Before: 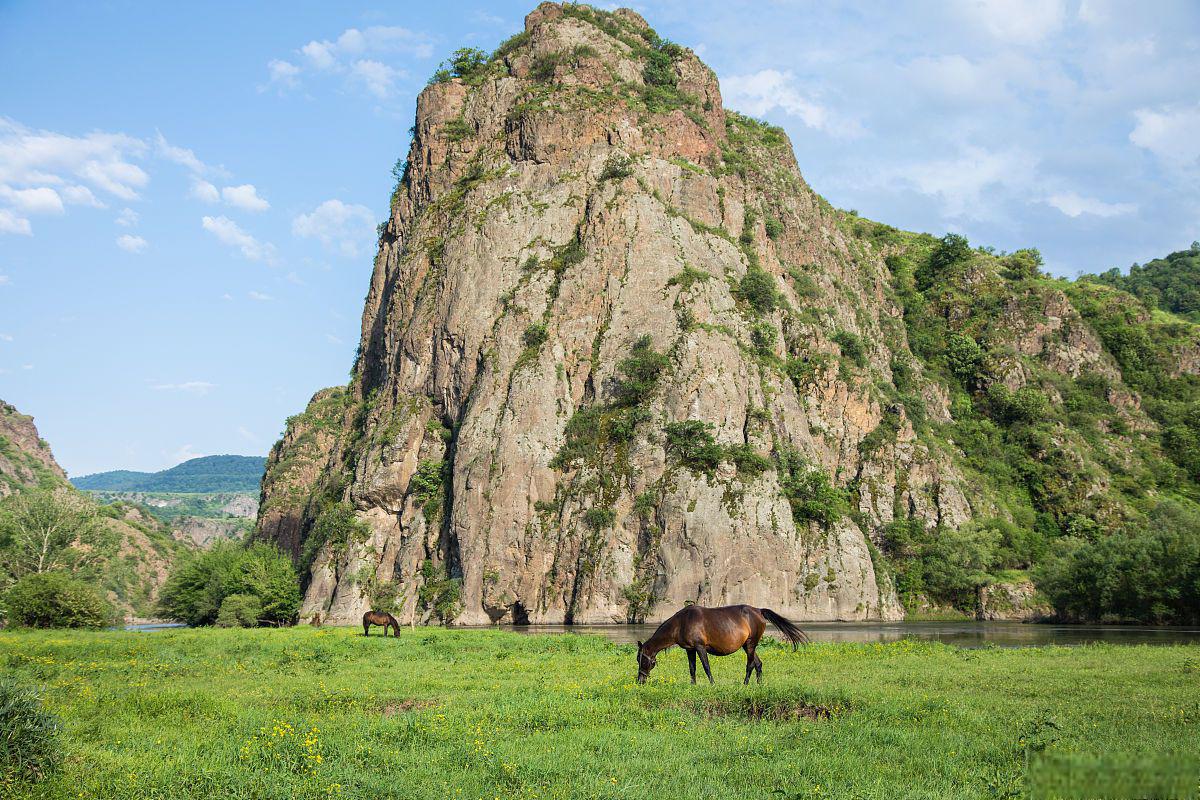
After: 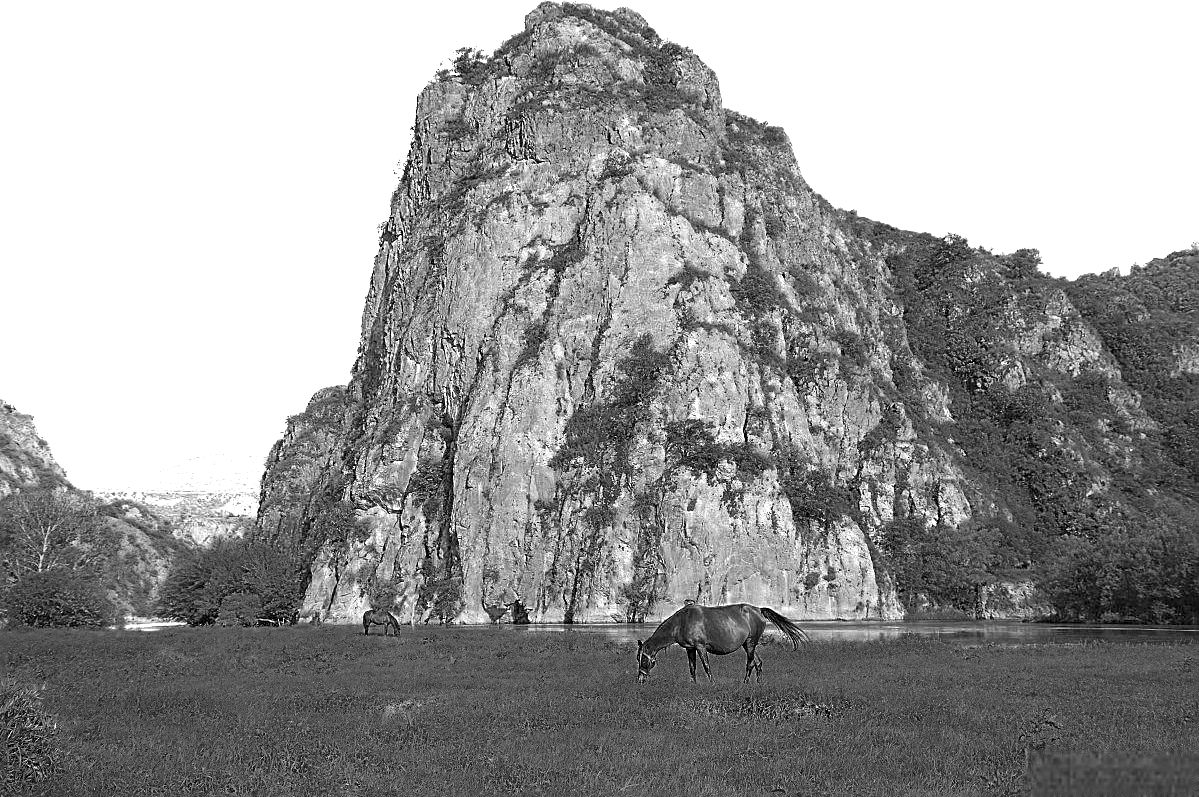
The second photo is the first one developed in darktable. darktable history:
crop: top 0.217%, bottom 0.115%
exposure: exposure 1.495 EV, compensate exposure bias true, compensate highlight preservation false
sharpen: on, module defaults
color zones: curves: ch0 [(0.287, 0.048) (0.493, 0.484) (0.737, 0.816)]; ch1 [(0, 0) (0.143, 0) (0.286, 0) (0.429, 0) (0.571, 0) (0.714, 0) (0.857, 0)]
